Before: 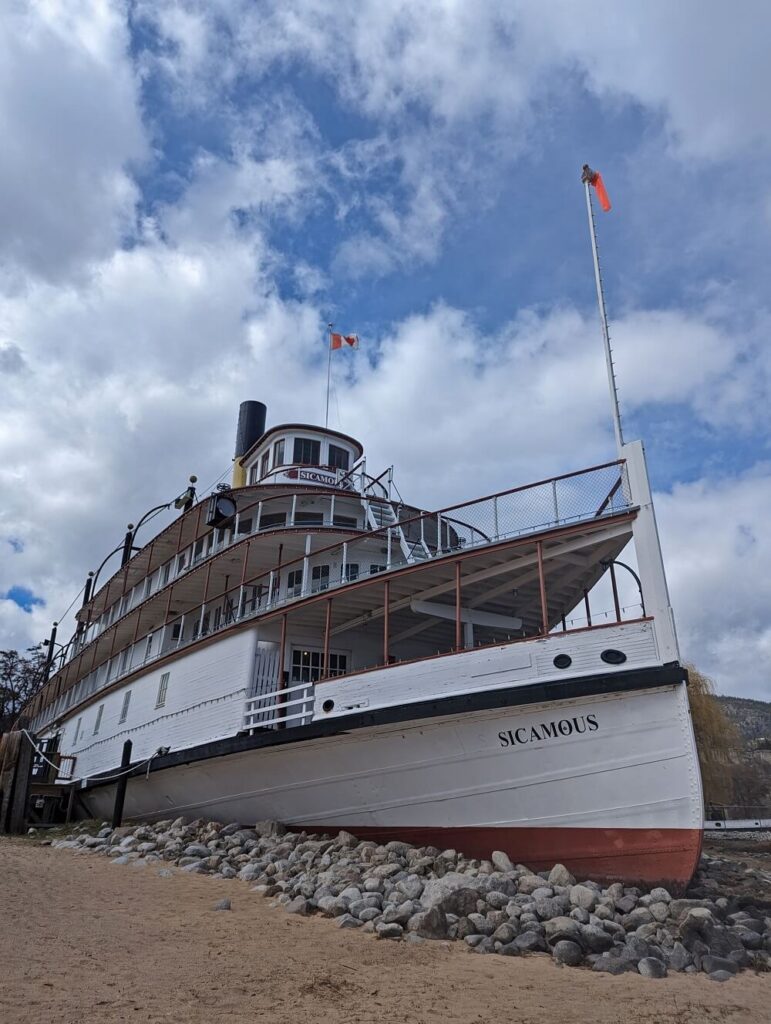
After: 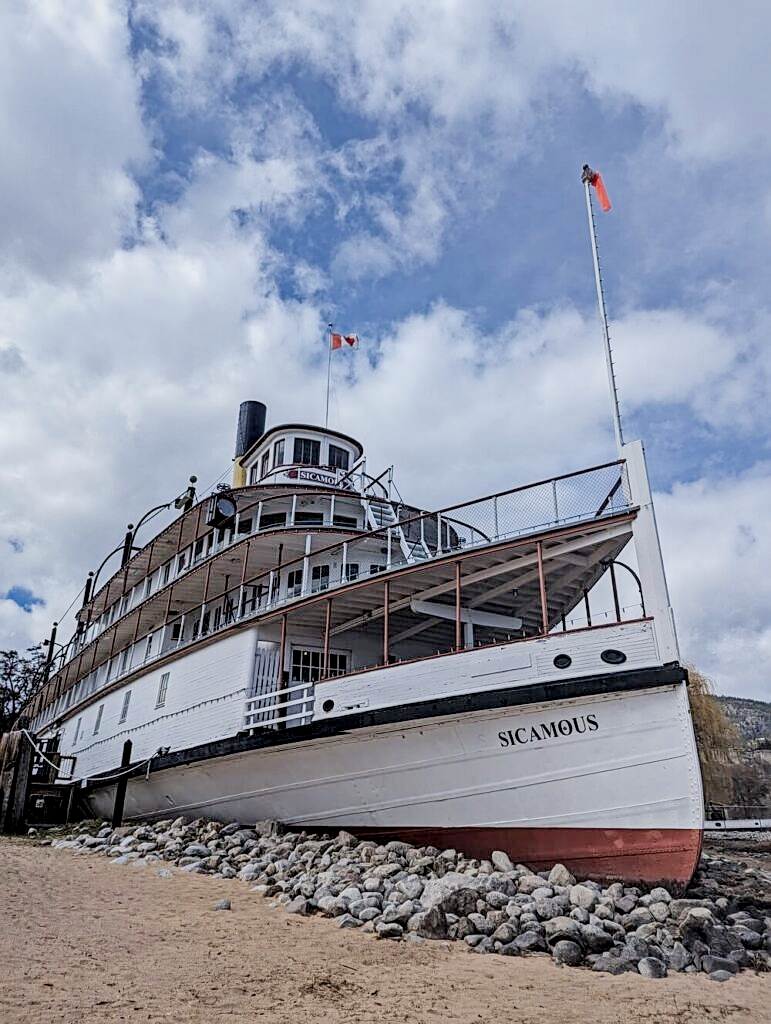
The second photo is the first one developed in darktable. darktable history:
local contrast: detail 150%
filmic rgb: black relative exposure -6.12 EV, white relative exposure 6.95 EV, hardness 2.27
sharpen: amount 0.493
exposure: black level correction 0, exposure 1 EV, compensate highlight preservation false
